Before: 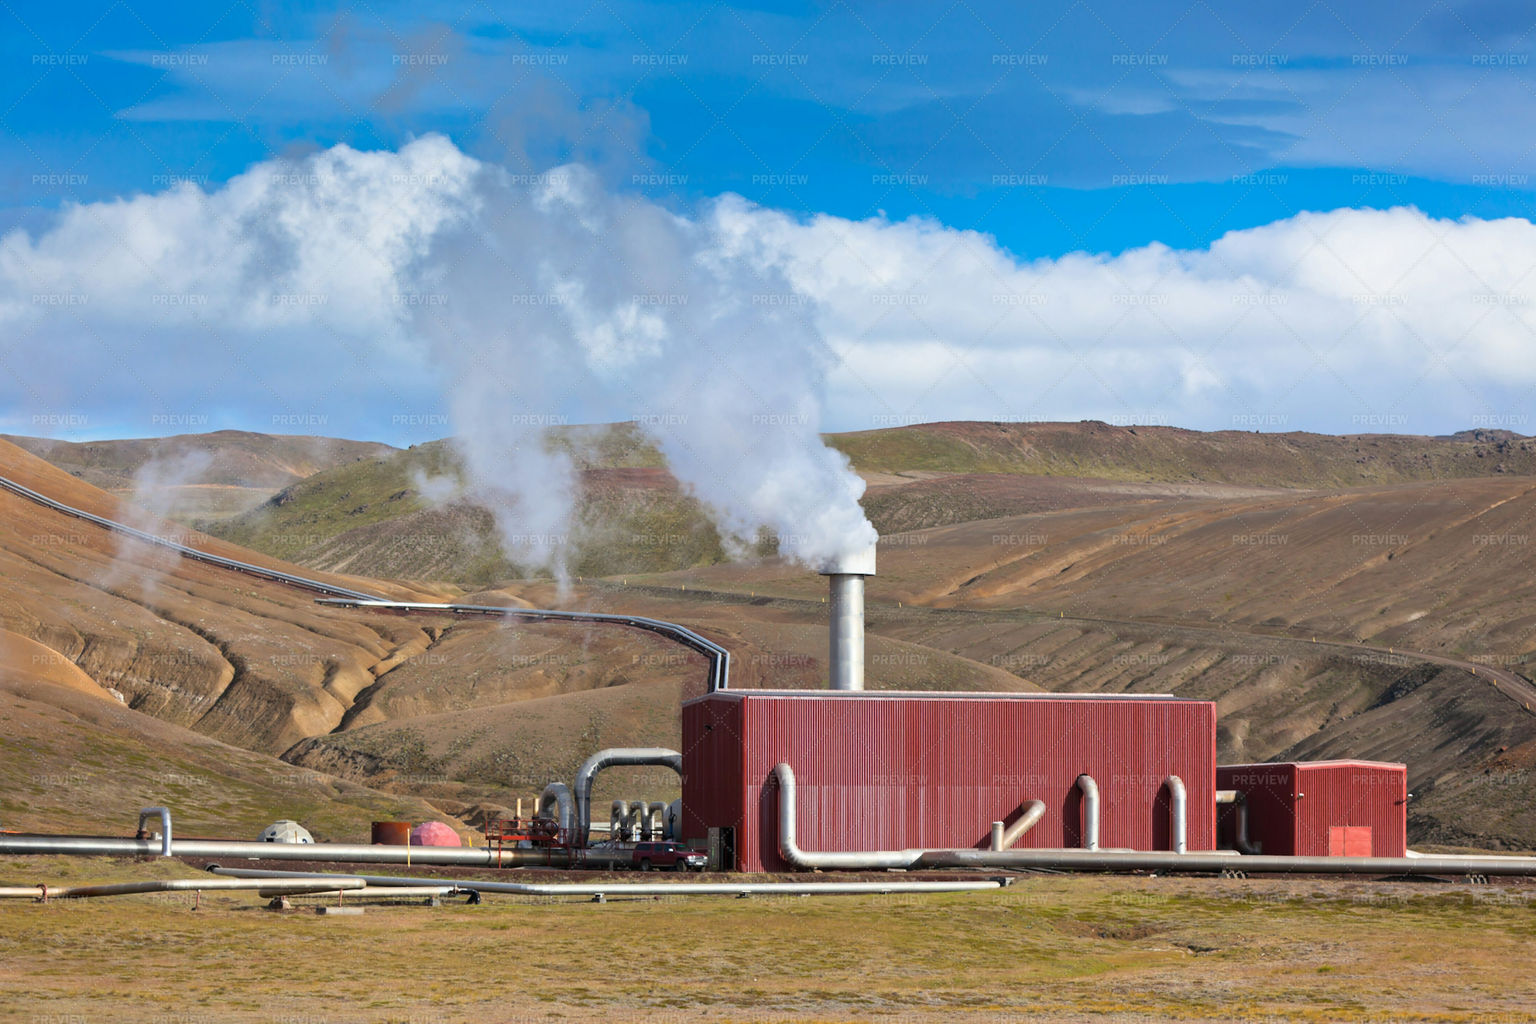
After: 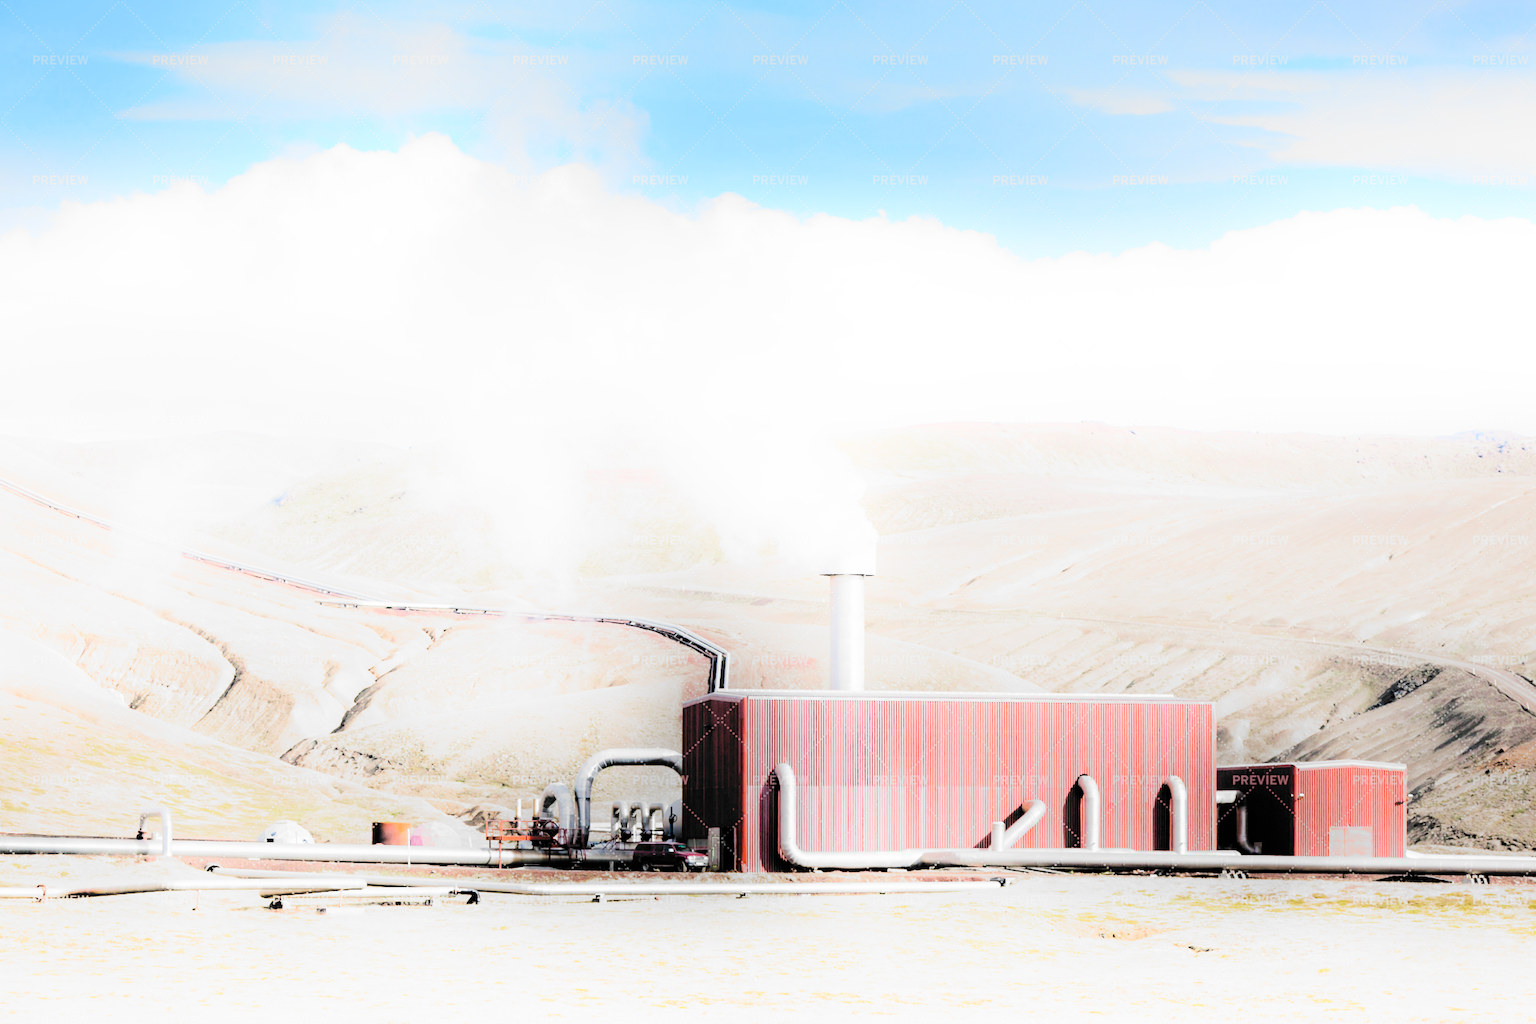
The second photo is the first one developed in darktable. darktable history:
exposure: exposure 0.602 EV, compensate highlight preservation false
shadows and highlights: shadows -21.57, highlights 98.61, soften with gaussian
filmic rgb: black relative exposure -5.03 EV, white relative exposure 3.18 EV, hardness 3.43, contrast 1.194, highlights saturation mix -30.73%, add noise in highlights 0.002, preserve chrominance no, color science v3 (2019), use custom middle-gray values true, contrast in highlights soft
tone equalizer: -7 EV 0.149 EV, -6 EV 0.593 EV, -5 EV 1.17 EV, -4 EV 1.33 EV, -3 EV 1.16 EV, -2 EV 0.6 EV, -1 EV 0.154 EV, edges refinement/feathering 500, mask exposure compensation -1.57 EV, preserve details no
